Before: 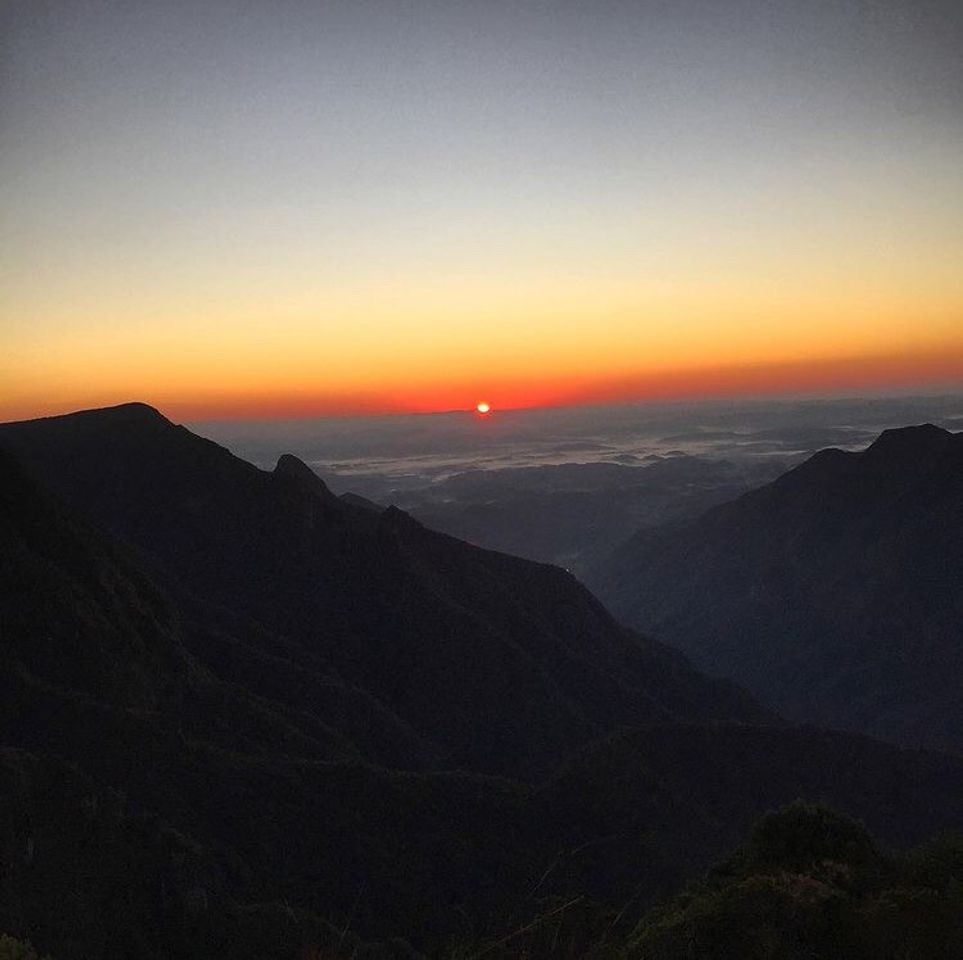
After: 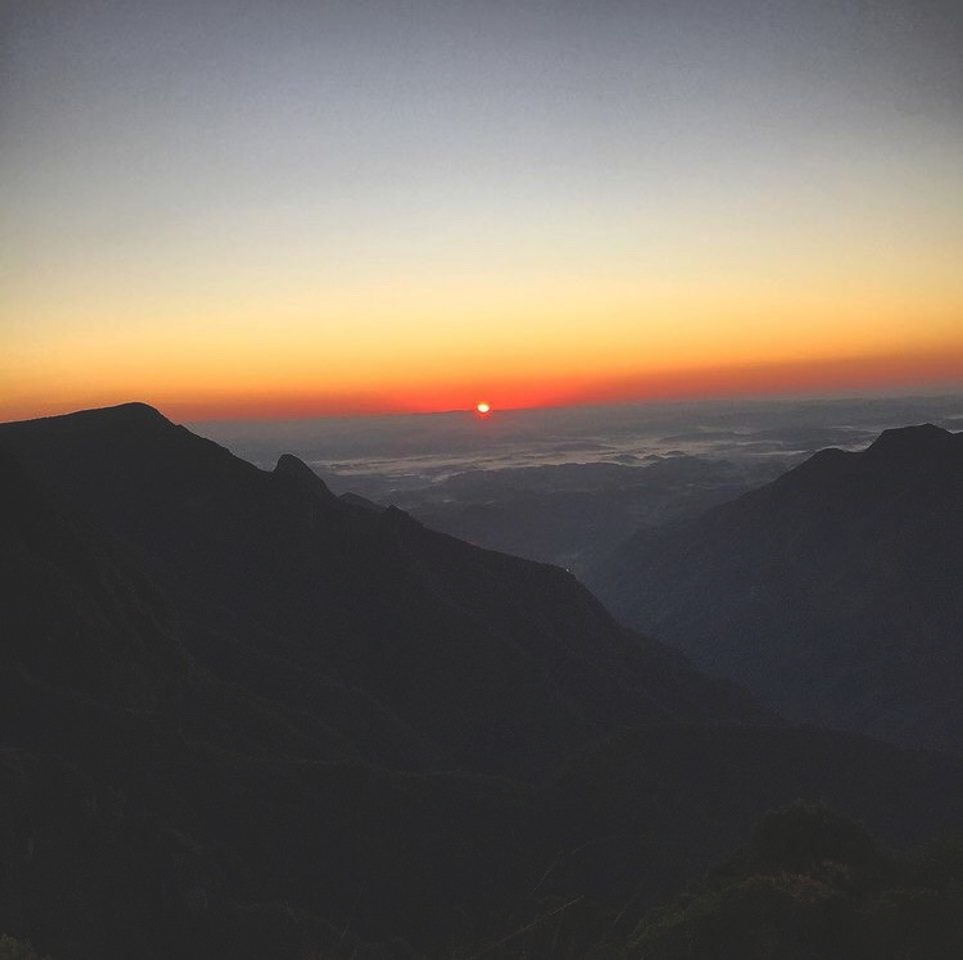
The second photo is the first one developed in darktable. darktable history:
exposure: black level correction -0.016, compensate highlight preservation false
